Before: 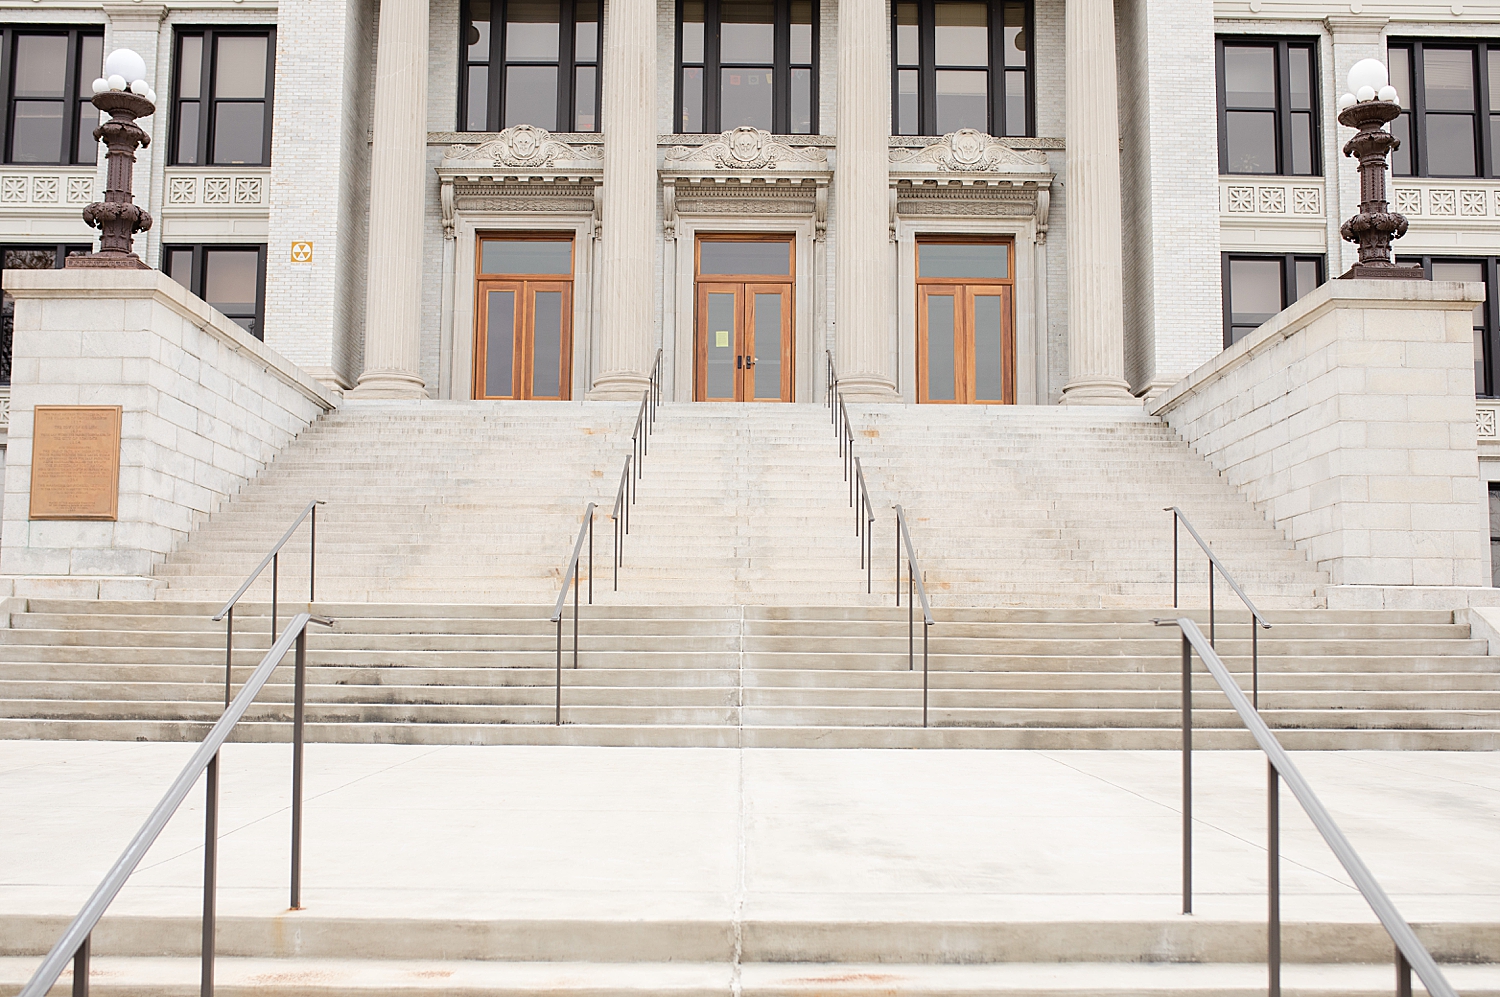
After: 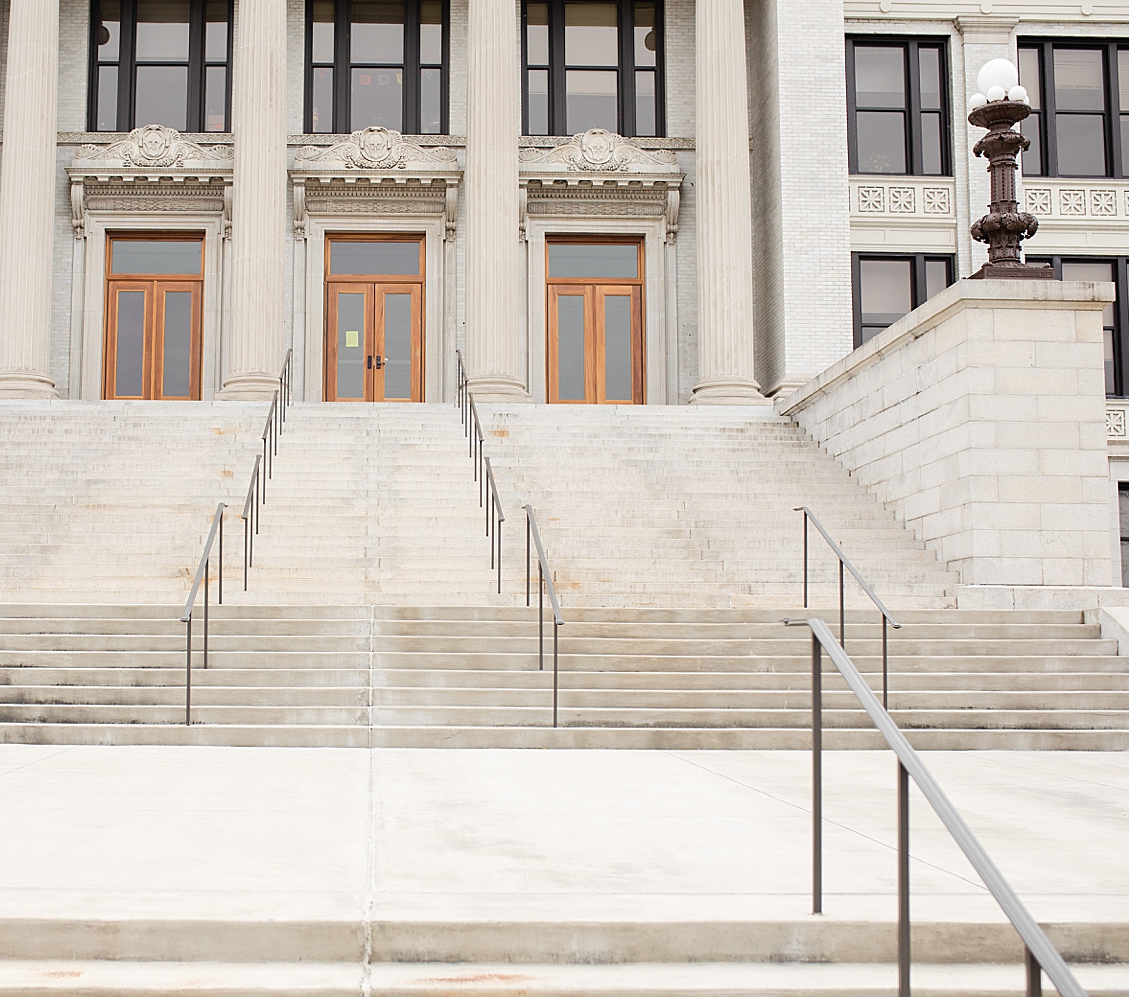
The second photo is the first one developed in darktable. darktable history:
crop and rotate: left 24.731%
